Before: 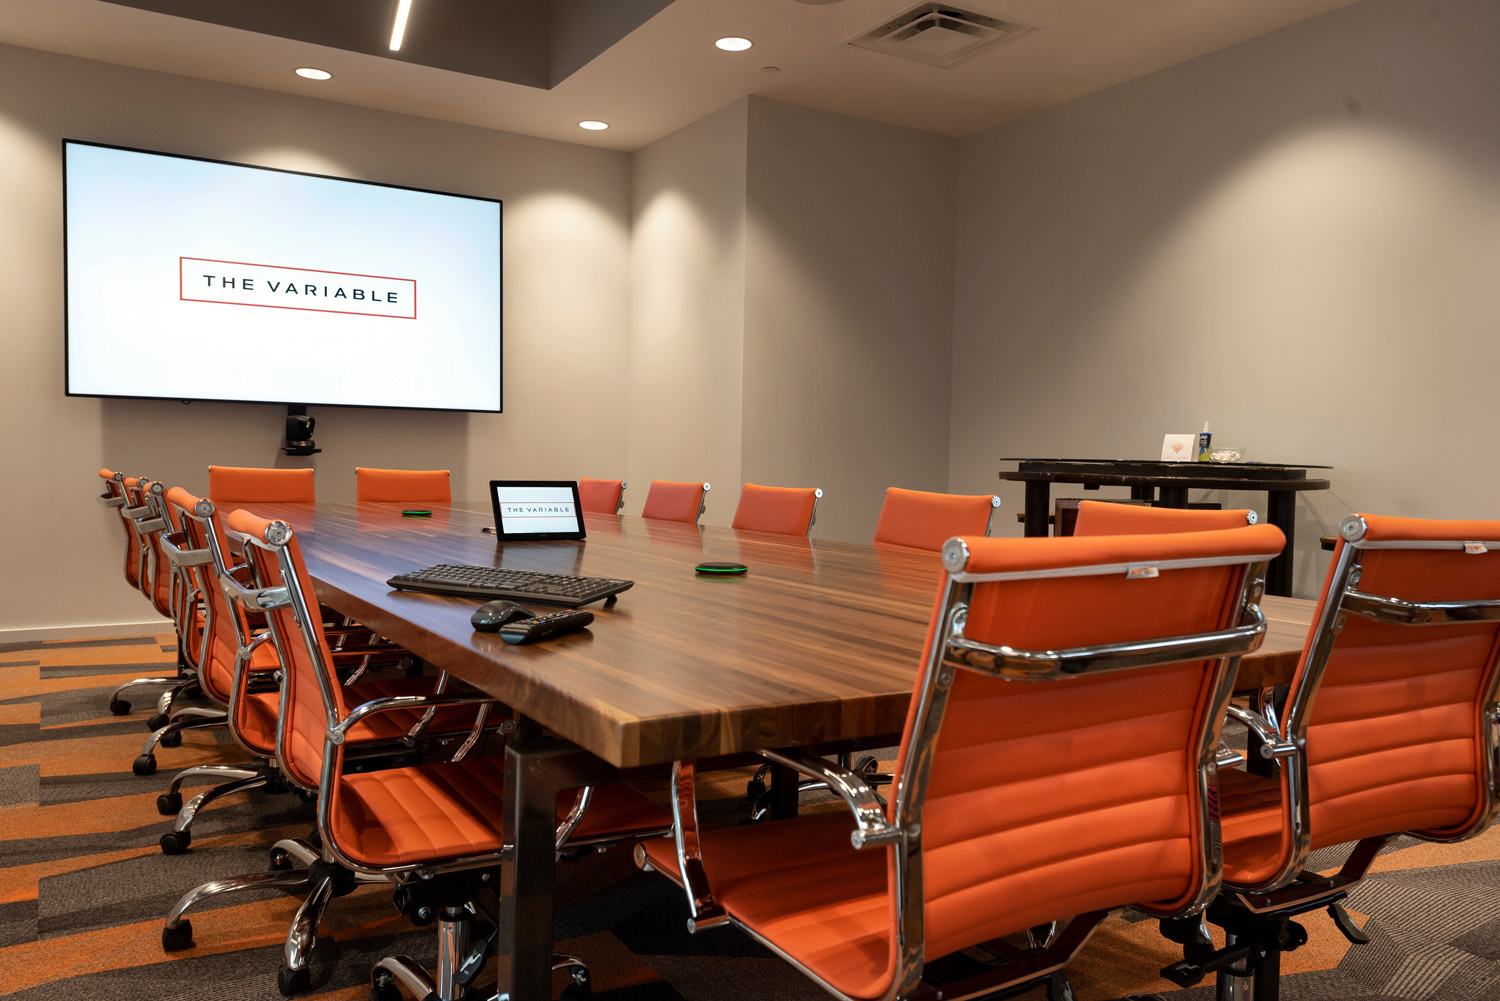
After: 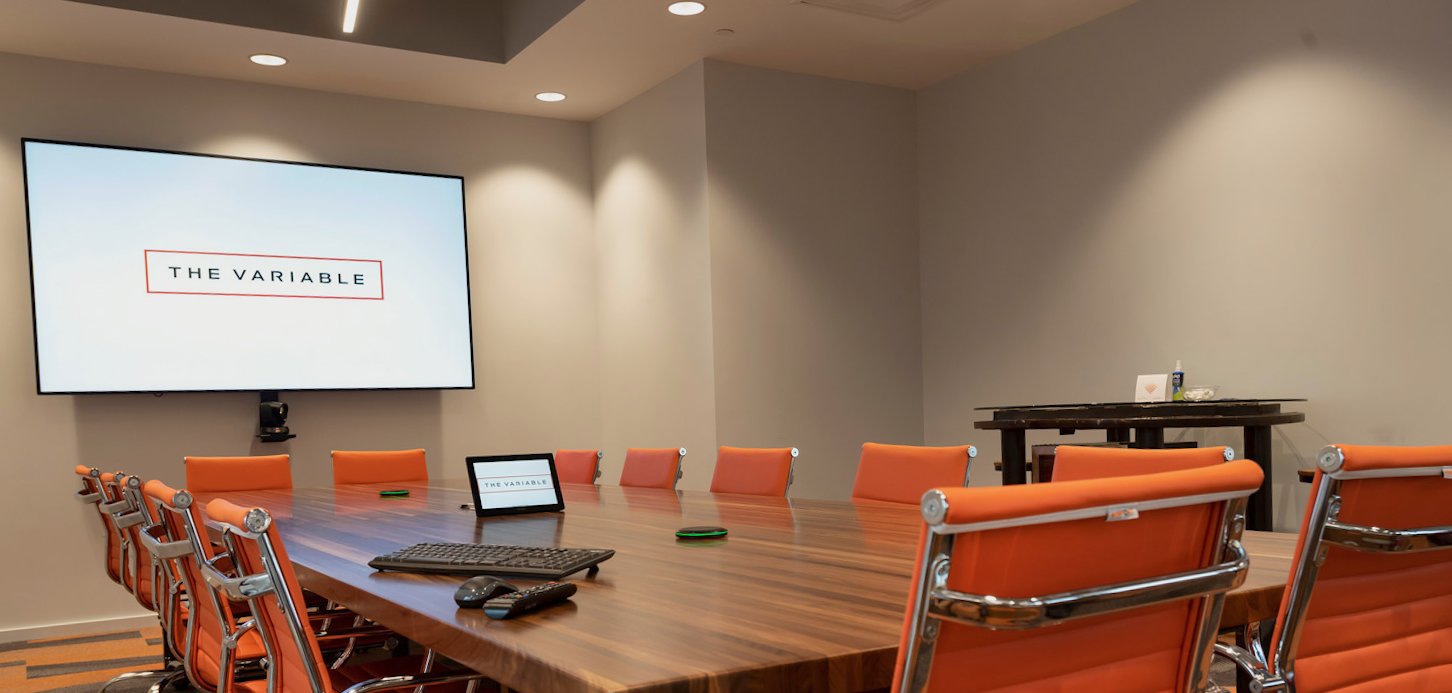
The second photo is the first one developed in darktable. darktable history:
rotate and perspective: rotation -3°, crop left 0.031, crop right 0.968, crop top 0.07, crop bottom 0.93
color balance rgb: contrast -10%
crop: bottom 24.967%
